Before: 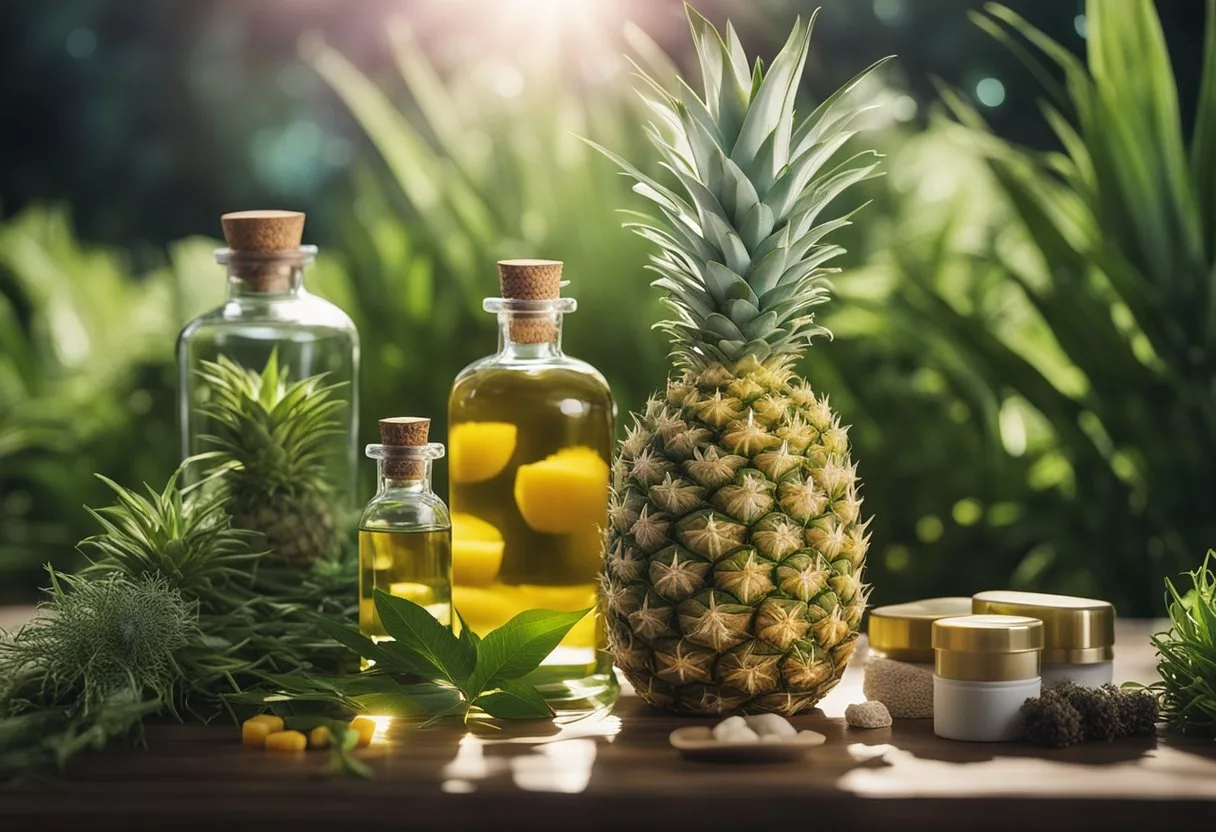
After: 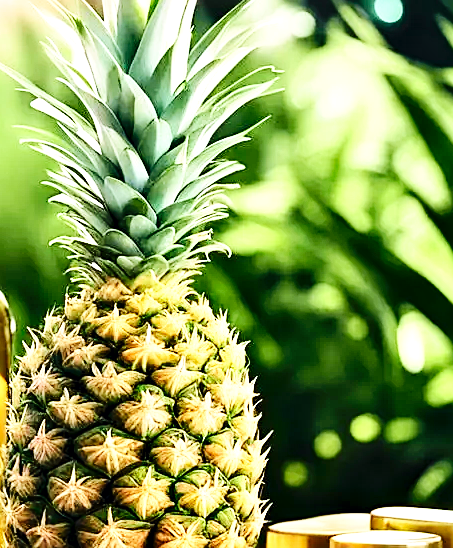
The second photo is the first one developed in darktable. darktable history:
crop and rotate: left 49.533%, top 10.128%, right 13.143%, bottom 23.957%
base curve: curves: ch0 [(0, 0) (0.036, 0.025) (0.121, 0.166) (0.206, 0.329) (0.605, 0.79) (1, 1)], preserve colors none
exposure: exposure 0.6 EV, compensate highlight preservation false
contrast equalizer: octaves 7, y [[0.6 ×6], [0.55 ×6], [0 ×6], [0 ×6], [0 ×6]]
tone curve: curves: ch0 [(0, 0) (0.051, 0.047) (0.102, 0.099) (0.228, 0.262) (0.446, 0.527) (0.695, 0.778) (0.908, 0.946) (1, 1)]; ch1 [(0, 0) (0.339, 0.298) (0.402, 0.363) (0.453, 0.413) (0.485, 0.469) (0.494, 0.493) (0.504, 0.501) (0.525, 0.533) (0.563, 0.591) (0.597, 0.631) (1, 1)]; ch2 [(0, 0) (0.48, 0.48) (0.504, 0.5) (0.539, 0.554) (0.59, 0.628) (0.642, 0.682) (0.824, 0.815) (1, 1)], color space Lab, independent channels, preserve colors none
tone equalizer: edges refinement/feathering 500, mask exposure compensation -1.57 EV, preserve details no
sharpen: on, module defaults
